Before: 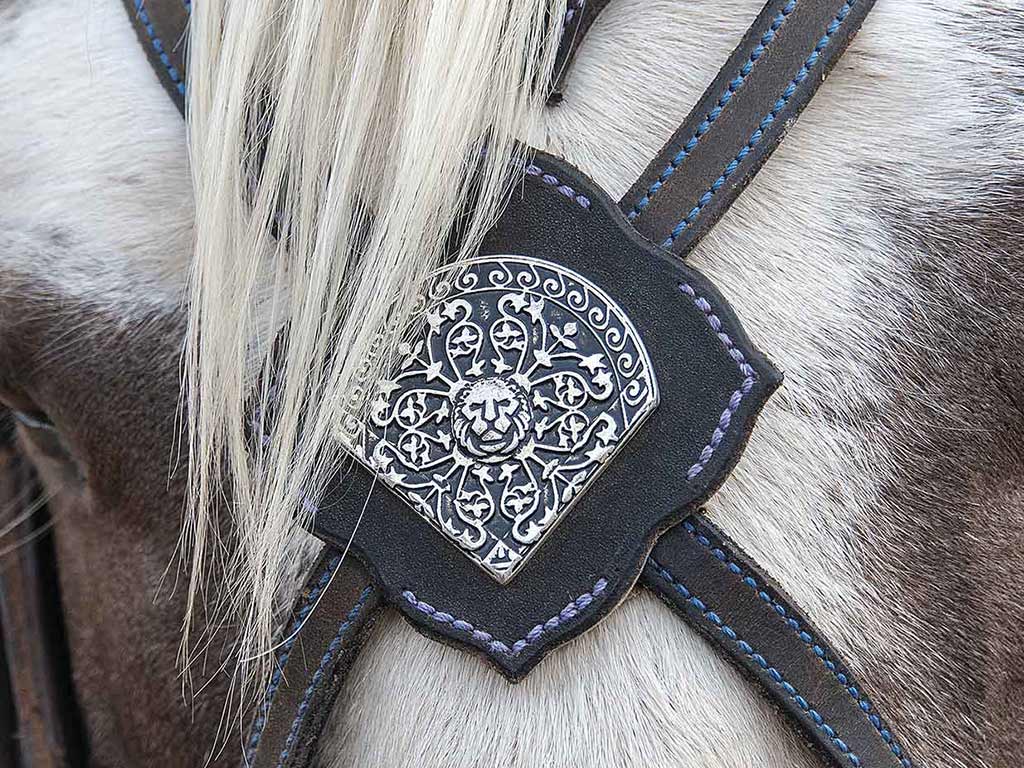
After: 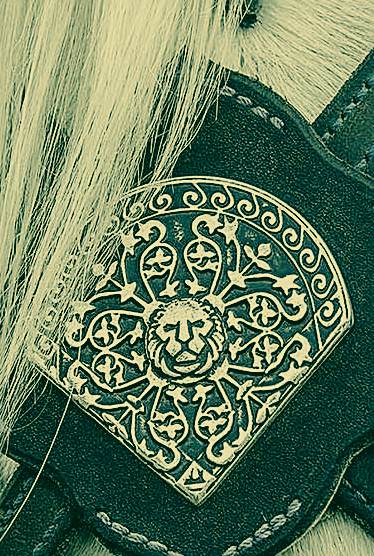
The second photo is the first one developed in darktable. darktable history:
filmic rgb: black relative exposure -7.65 EV, white relative exposure 3.99 EV, threshold 3.02 EV, hardness 4.01, contrast 1.095, highlights saturation mix -29.15%, preserve chrominance no, color science v5 (2021), enable highlight reconstruction true
color correction: highlights a* 1.92, highlights b* 33.93, shadows a* -36.27, shadows b* -5.48
sharpen: on, module defaults
crop and rotate: left 29.968%, top 10.374%, right 33.434%, bottom 17.198%
